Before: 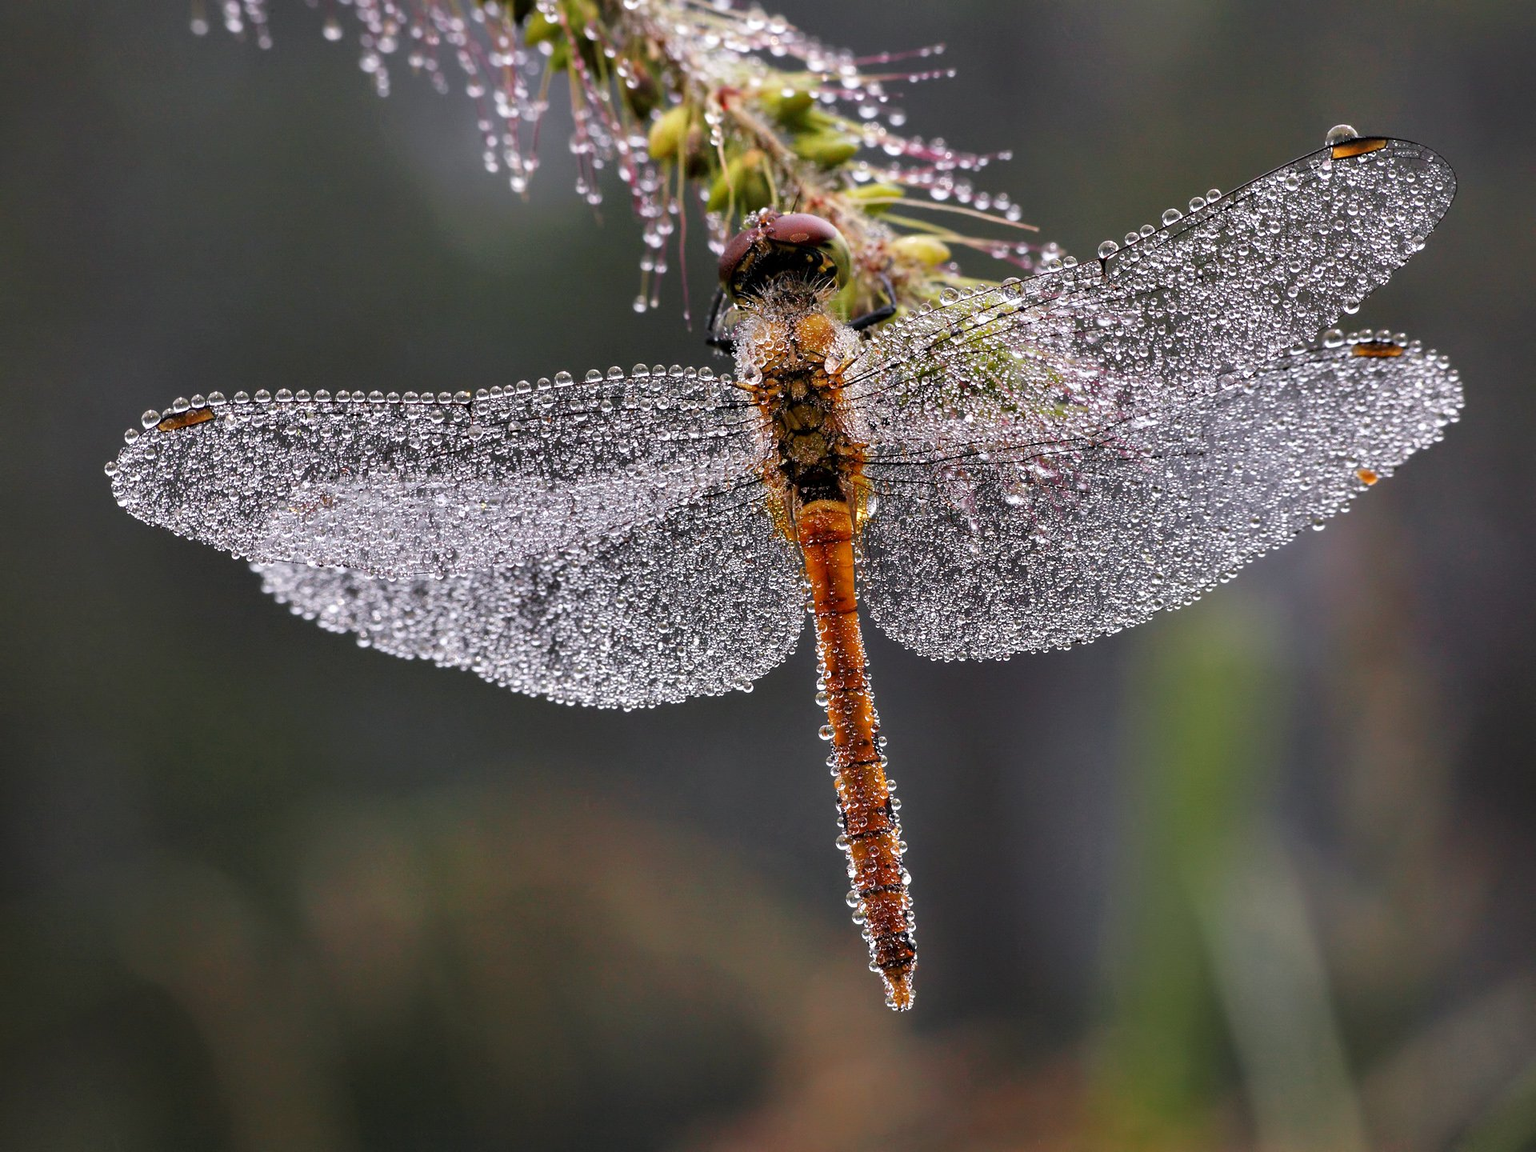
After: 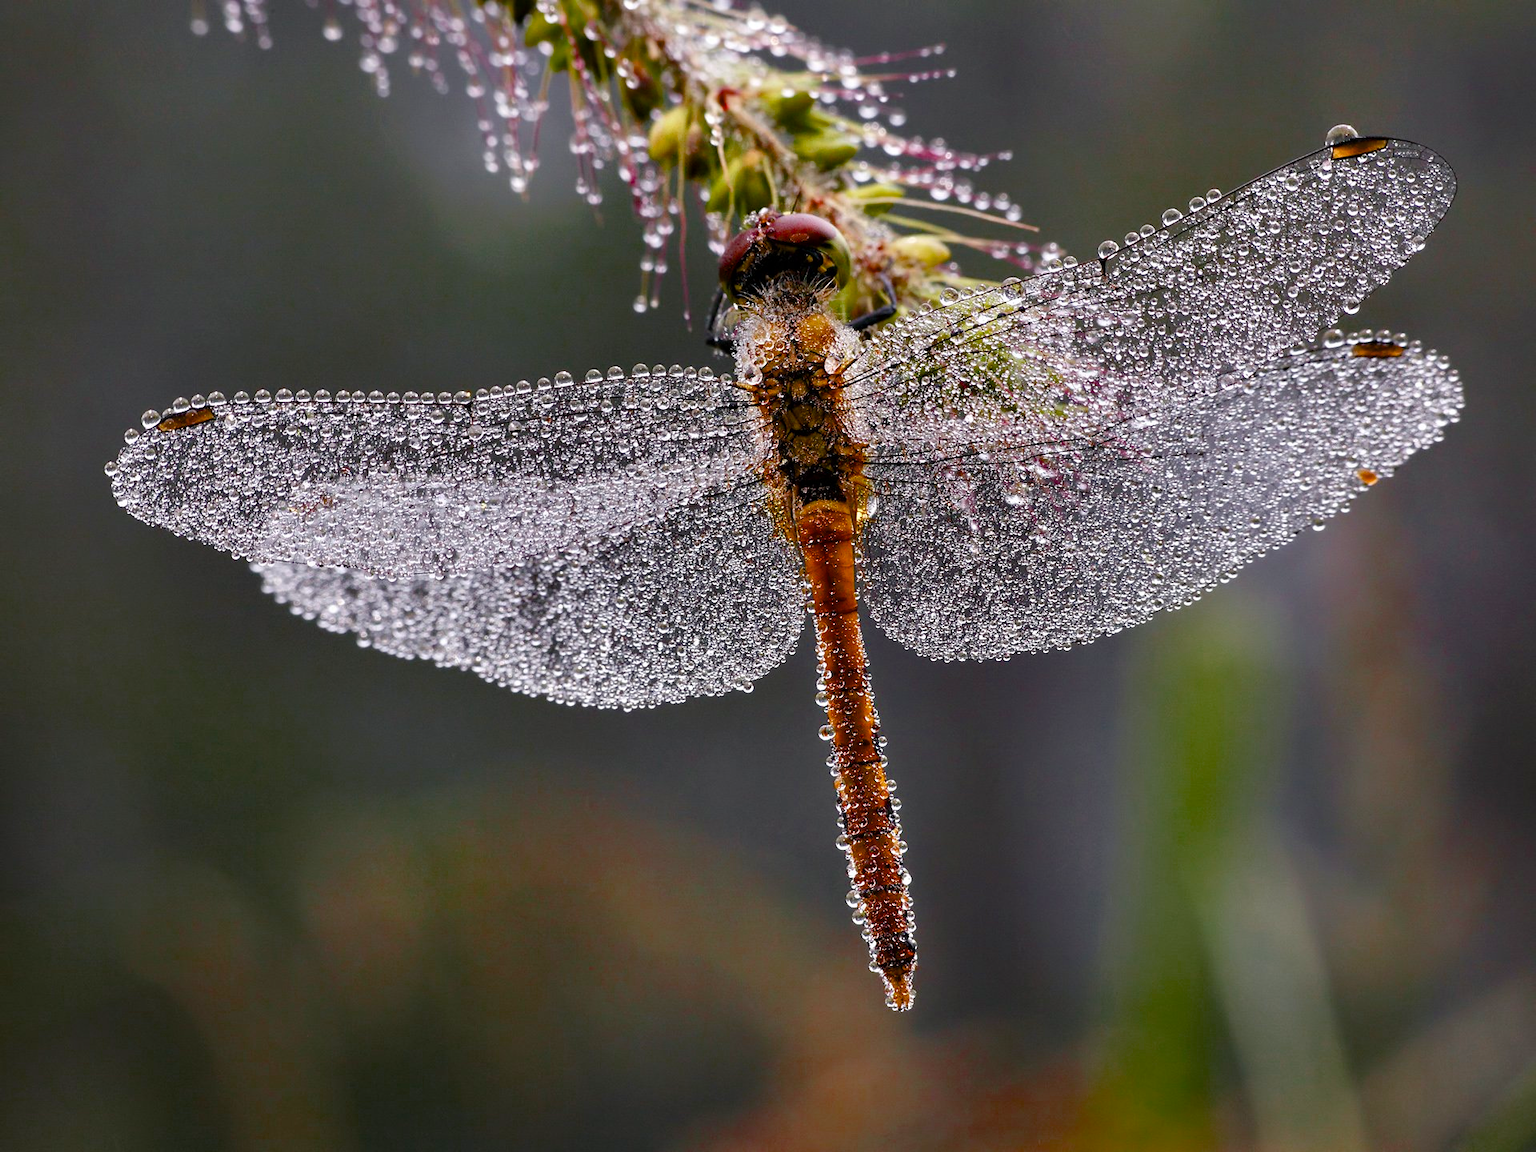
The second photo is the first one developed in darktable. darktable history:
color balance rgb: perceptual saturation grading › global saturation 20%, perceptual saturation grading › highlights -24.953%, perceptual saturation grading › shadows 25.767%, saturation formula JzAzBz (2021)
